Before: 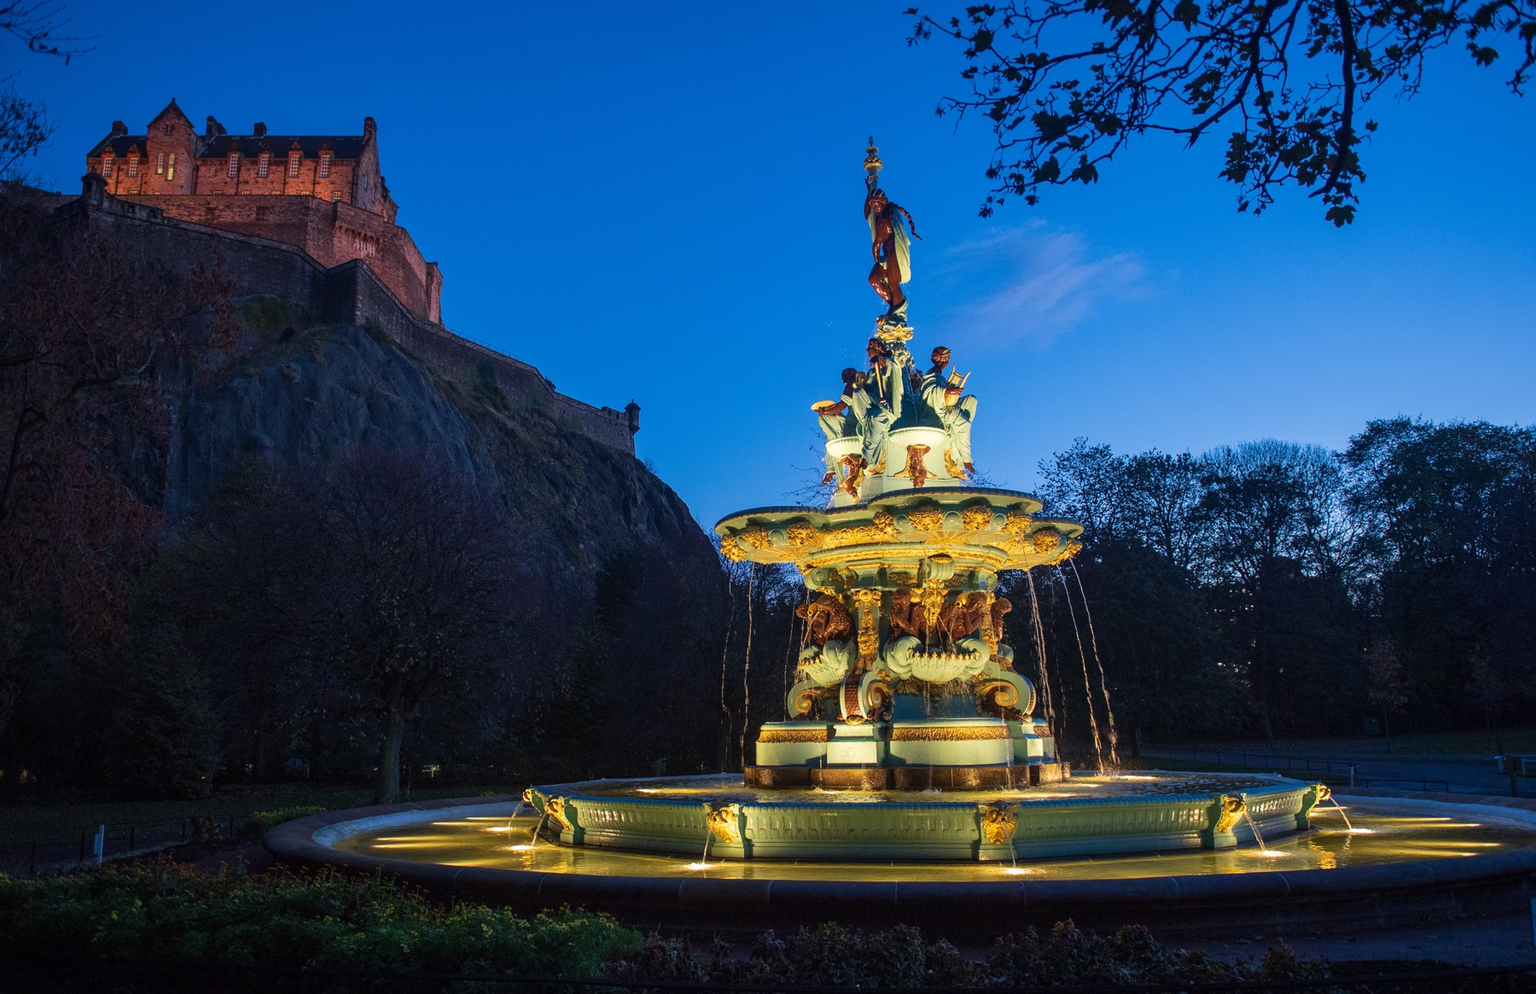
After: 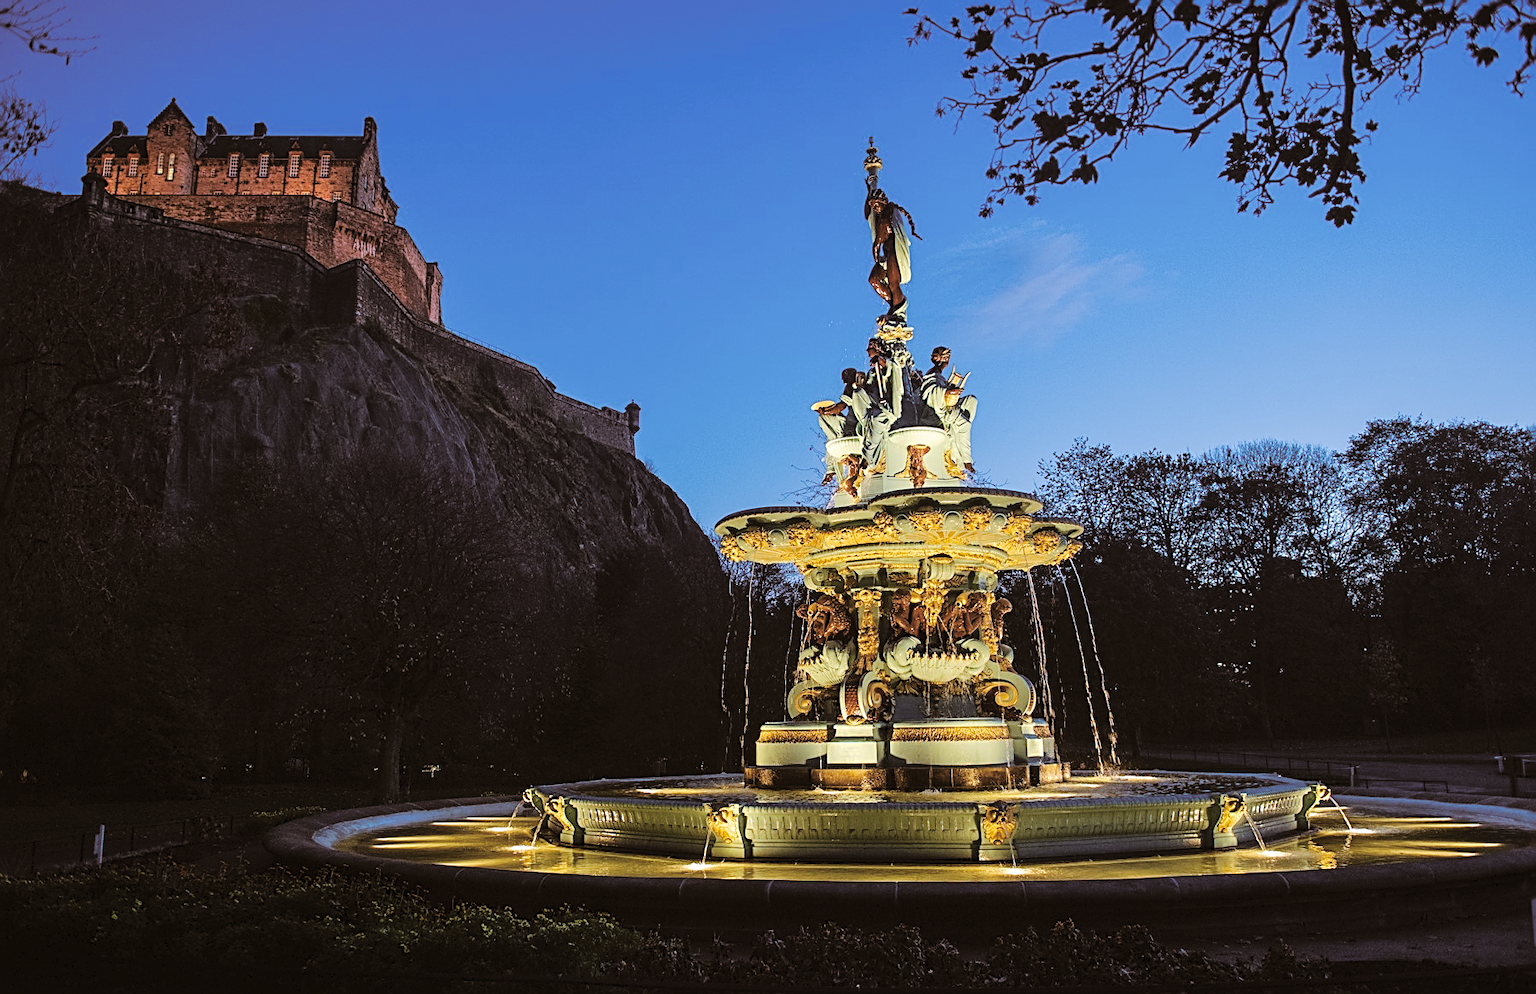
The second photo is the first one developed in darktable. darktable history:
sharpen: radius 2.531, amount 0.628
split-toning: shadows › hue 32.4°, shadows › saturation 0.51, highlights › hue 180°, highlights › saturation 0, balance -60.17, compress 55.19%
tone curve: curves: ch0 [(0, 0) (0.003, 0.031) (0.011, 0.033) (0.025, 0.038) (0.044, 0.049) (0.069, 0.059) (0.1, 0.071) (0.136, 0.093) (0.177, 0.142) (0.224, 0.204) (0.277, 0.292) (0.335, 0.387) (0.399, 0.484) (0.468, 0.567) (0.543, 0.643) (0.623, 0.712) (0.709, 0.776) (0.801, 0.837) (0.898, 0.903) (1, 1)], preserve colors none
